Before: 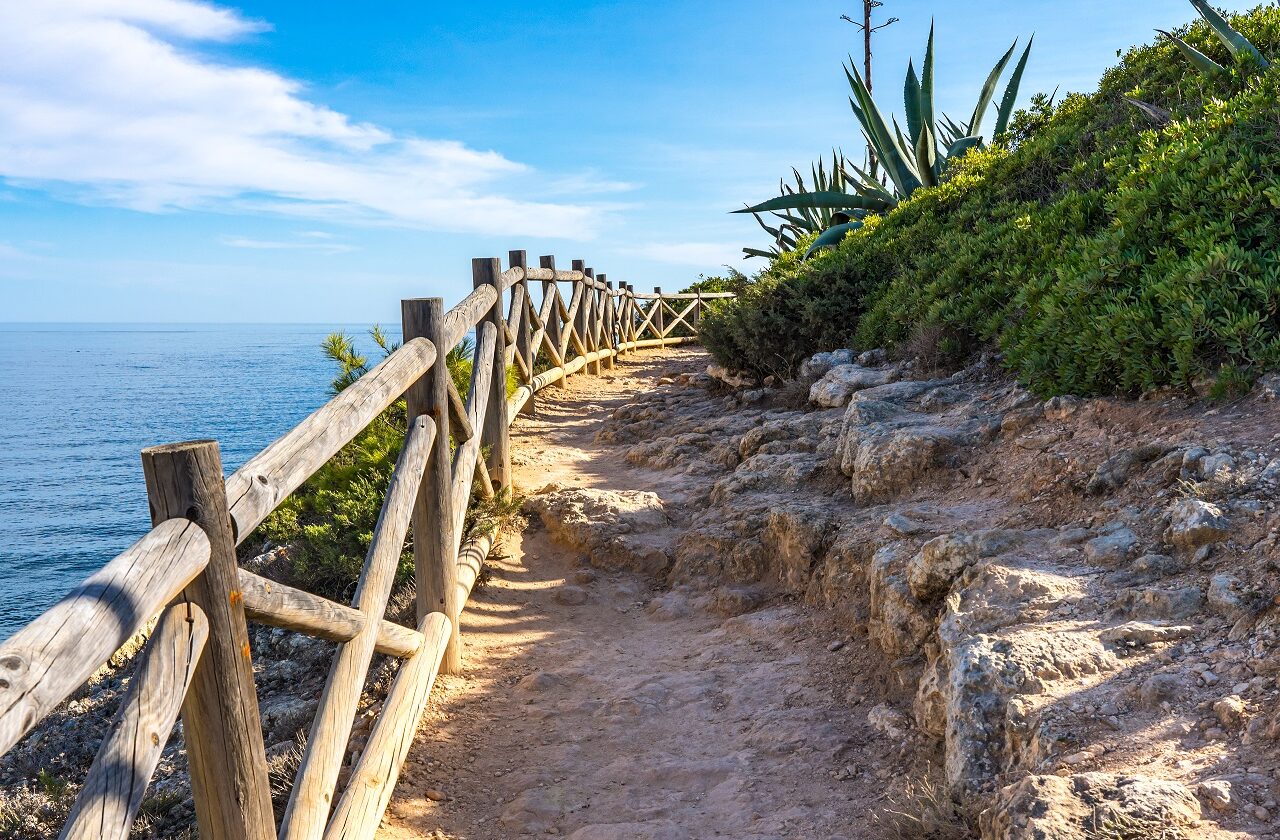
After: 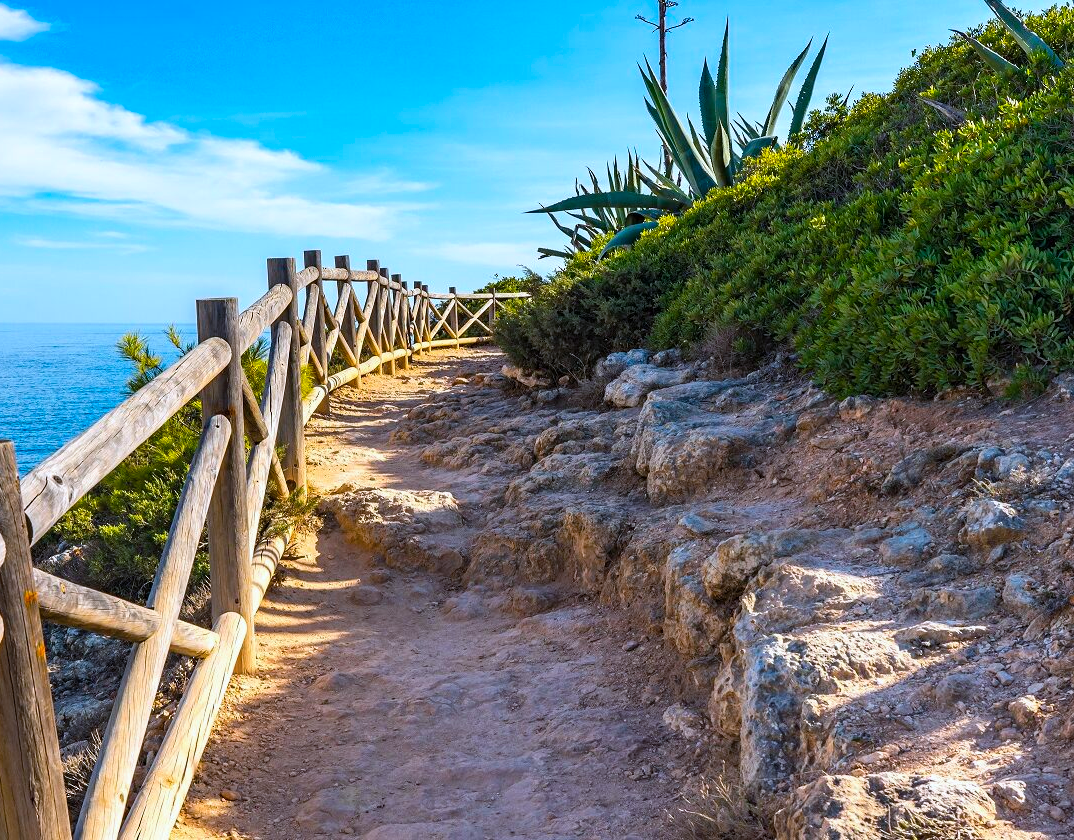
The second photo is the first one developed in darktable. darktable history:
color balance rgb: highlights gain › chroma 2.244%, highlights gain › hue 75.22°, perceptual saturation grading › global saturation 30.727%, global vibrance 14.952%
color correction: highlights a* -2.36, highlights b* -18.1
crop: left 16.032%
